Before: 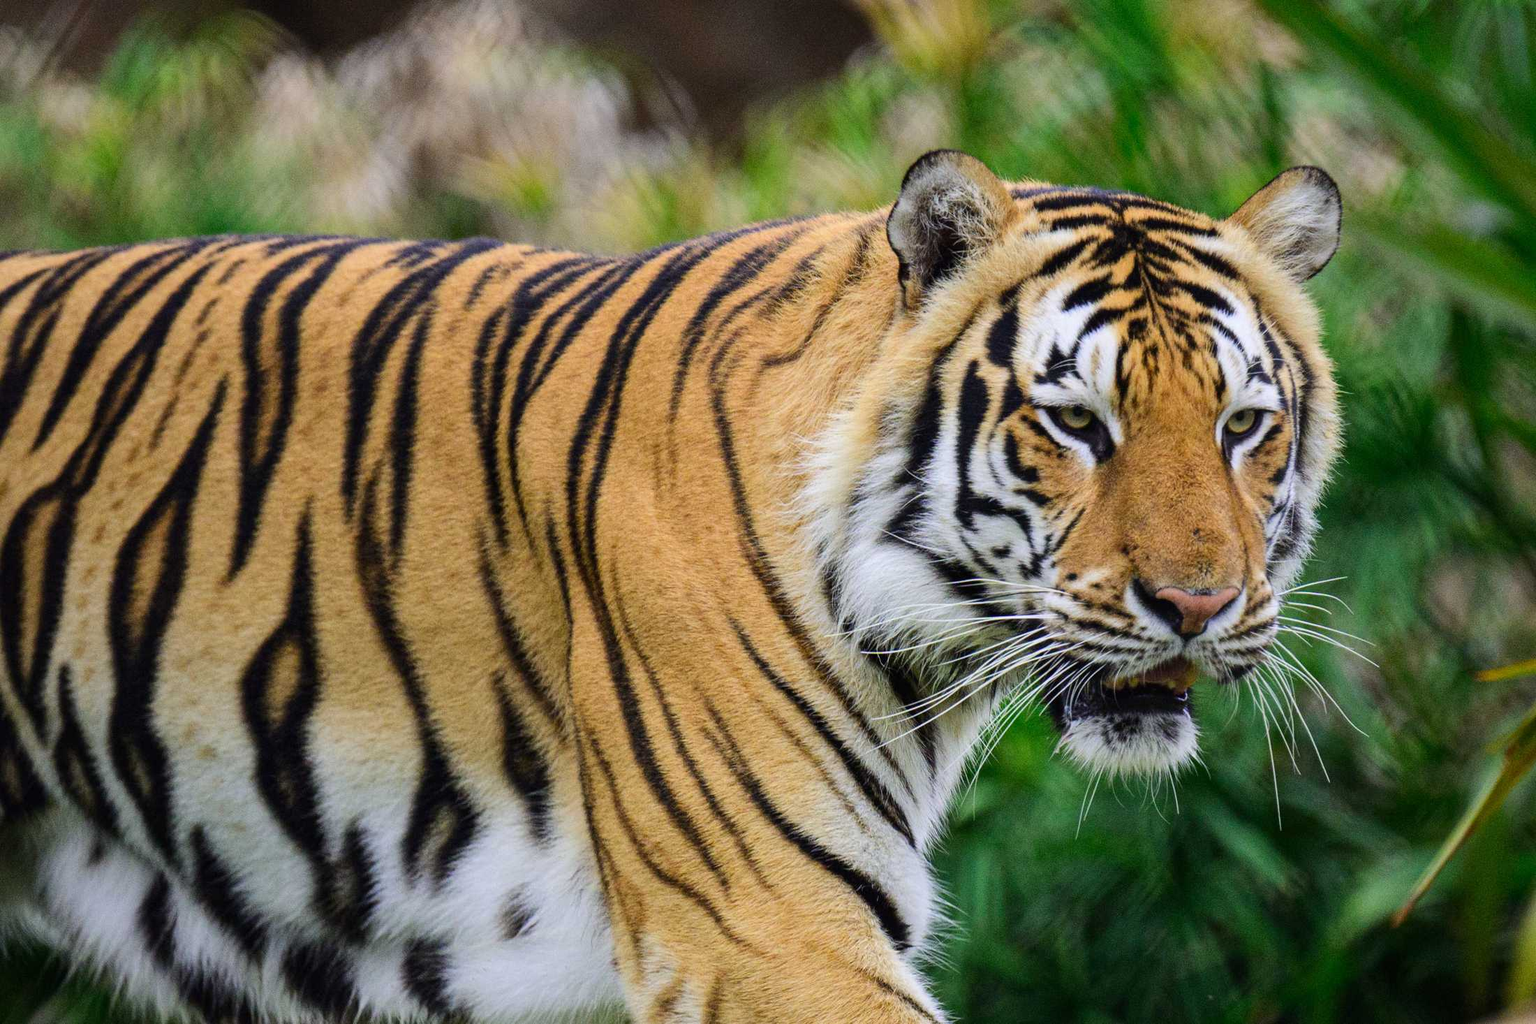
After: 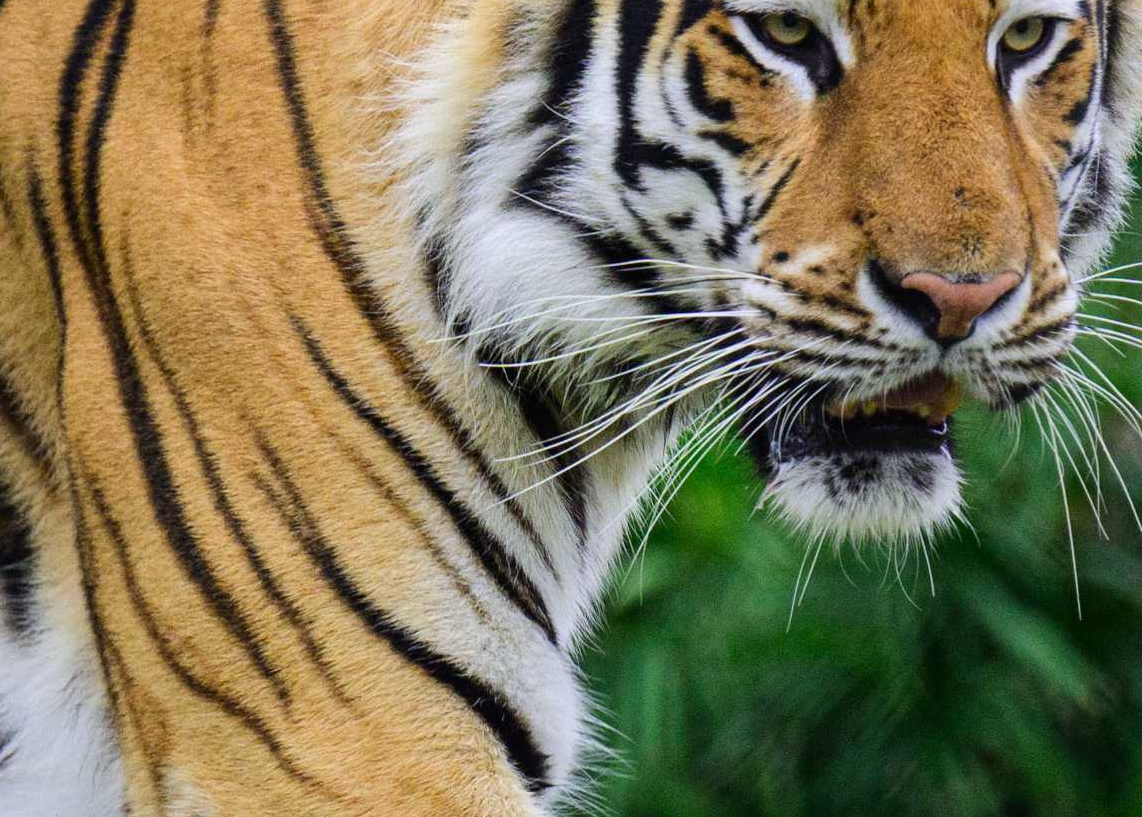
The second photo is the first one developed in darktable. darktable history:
crop: left 34.278%, top 38.833%, right 13.771%, bottom 5.378%
